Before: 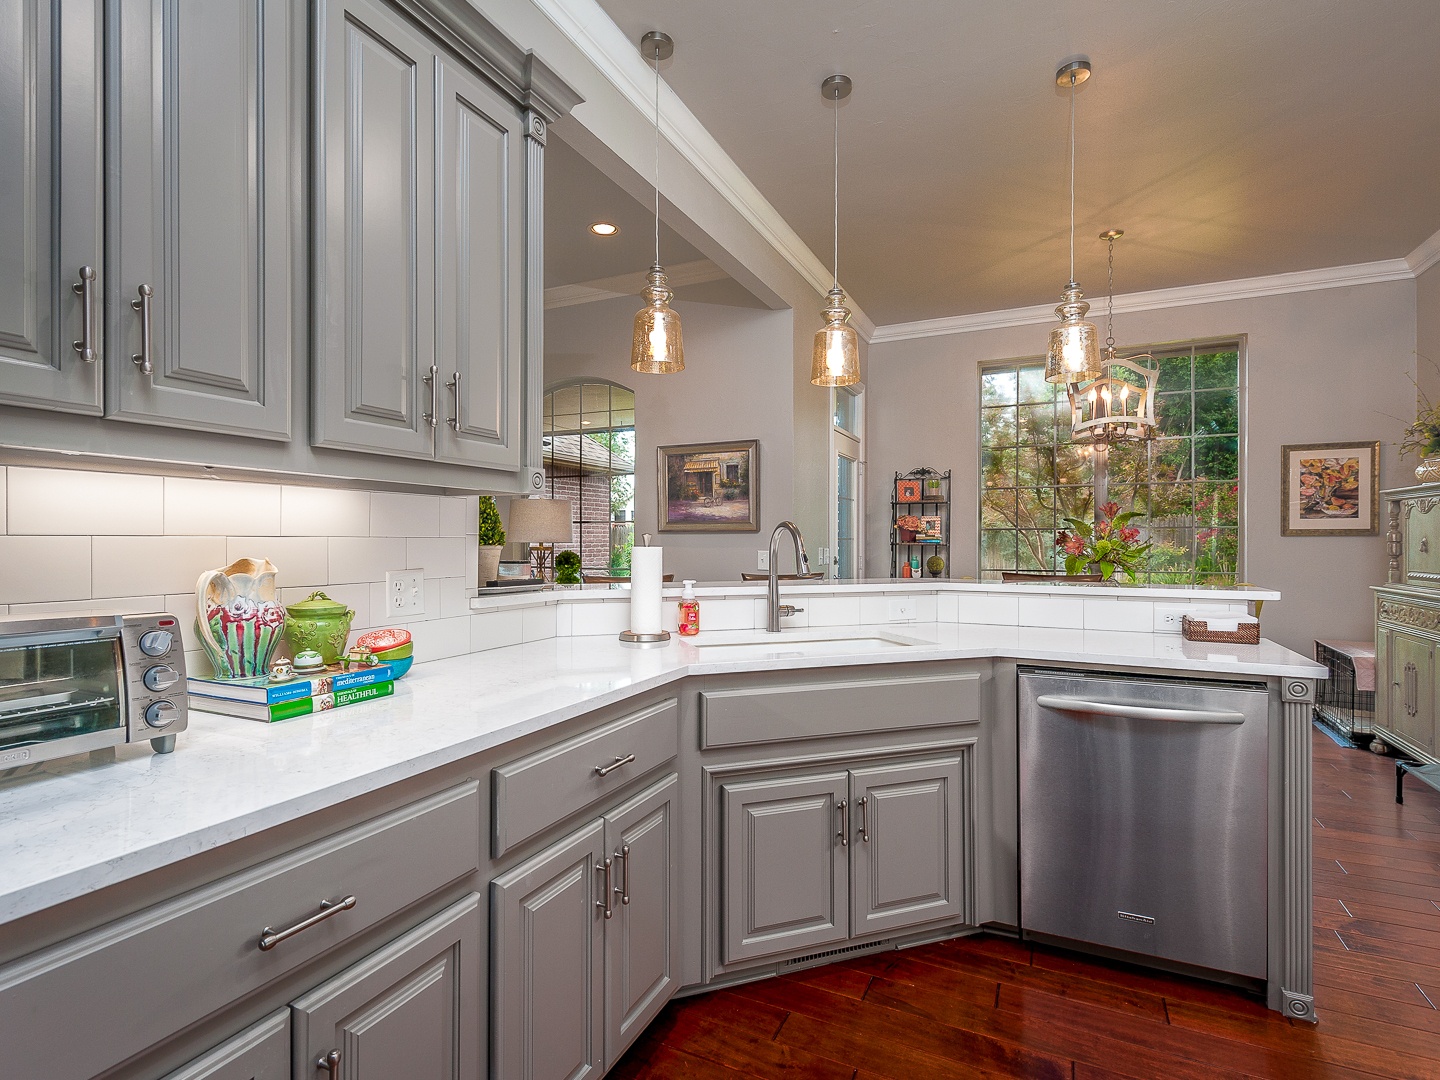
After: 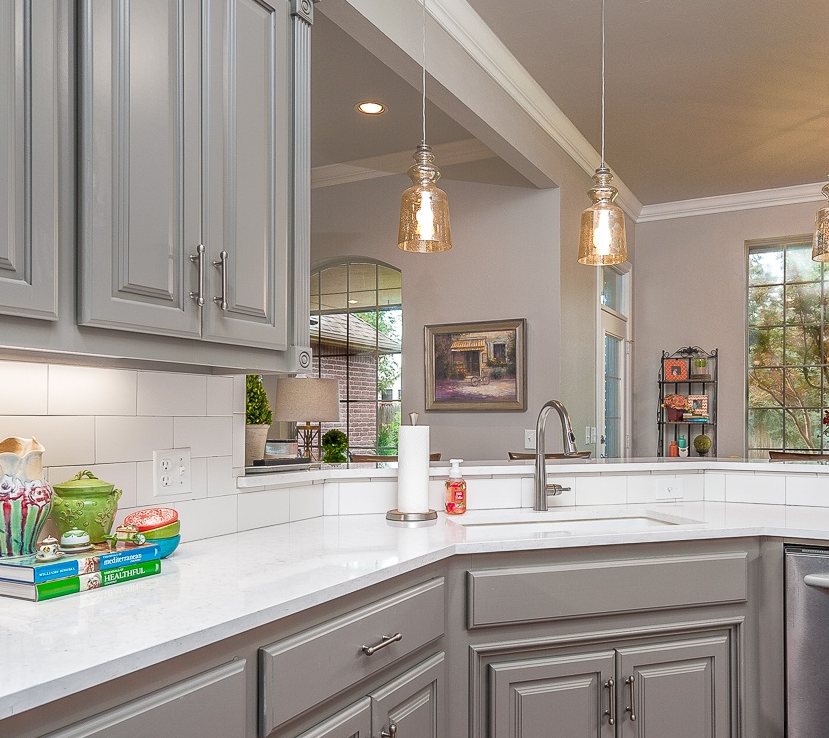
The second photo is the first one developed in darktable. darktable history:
crop: left 16.239%, top 11.274%, right 26.187%, bottom 20.392%
